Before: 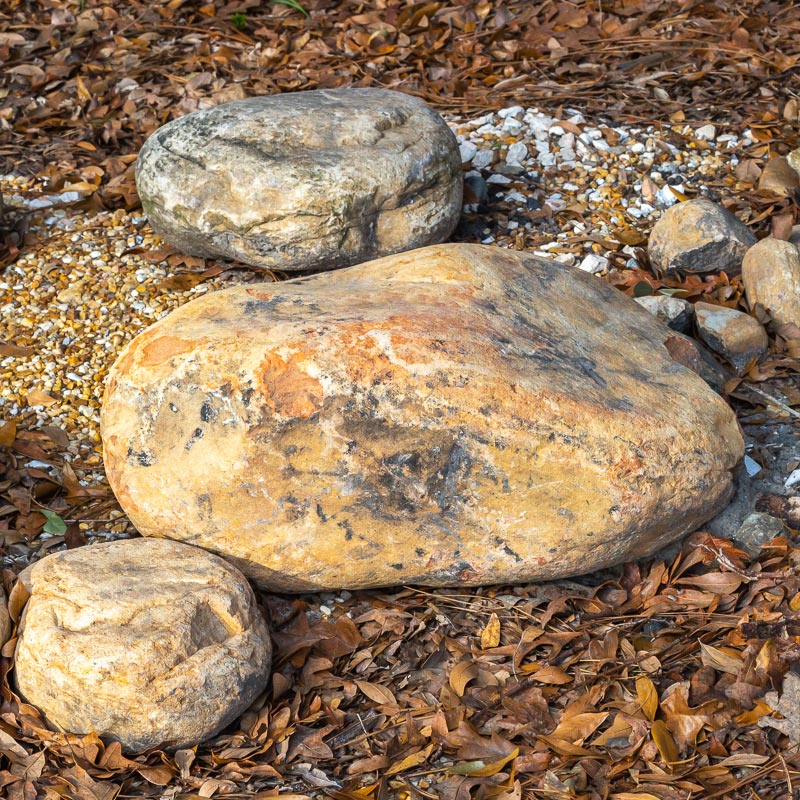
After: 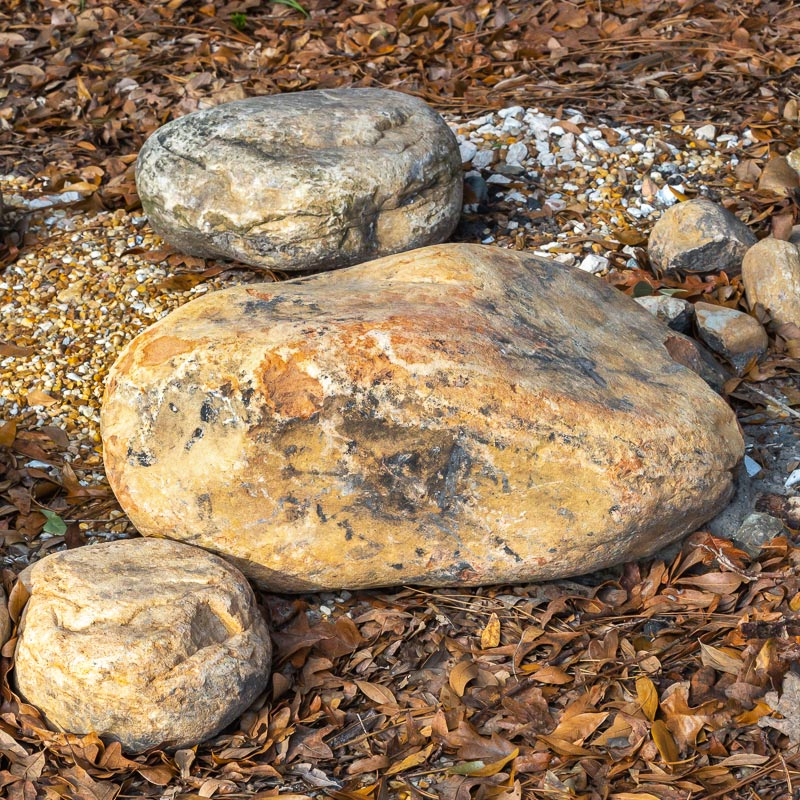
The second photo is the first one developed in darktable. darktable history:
shadows and highlights: shadows 58.99, highlights -60.44, soften with gaussian
